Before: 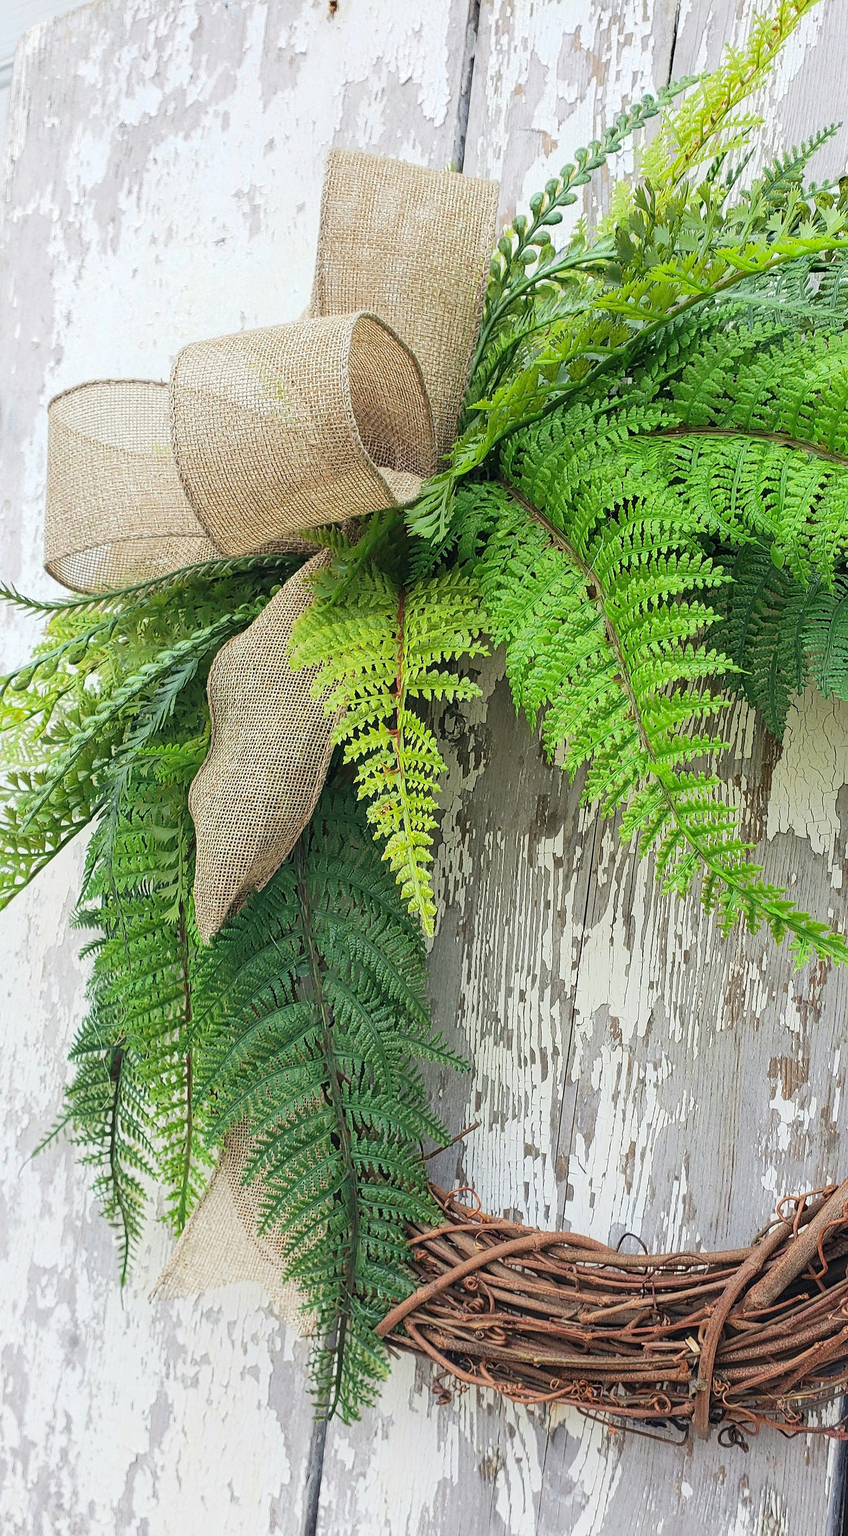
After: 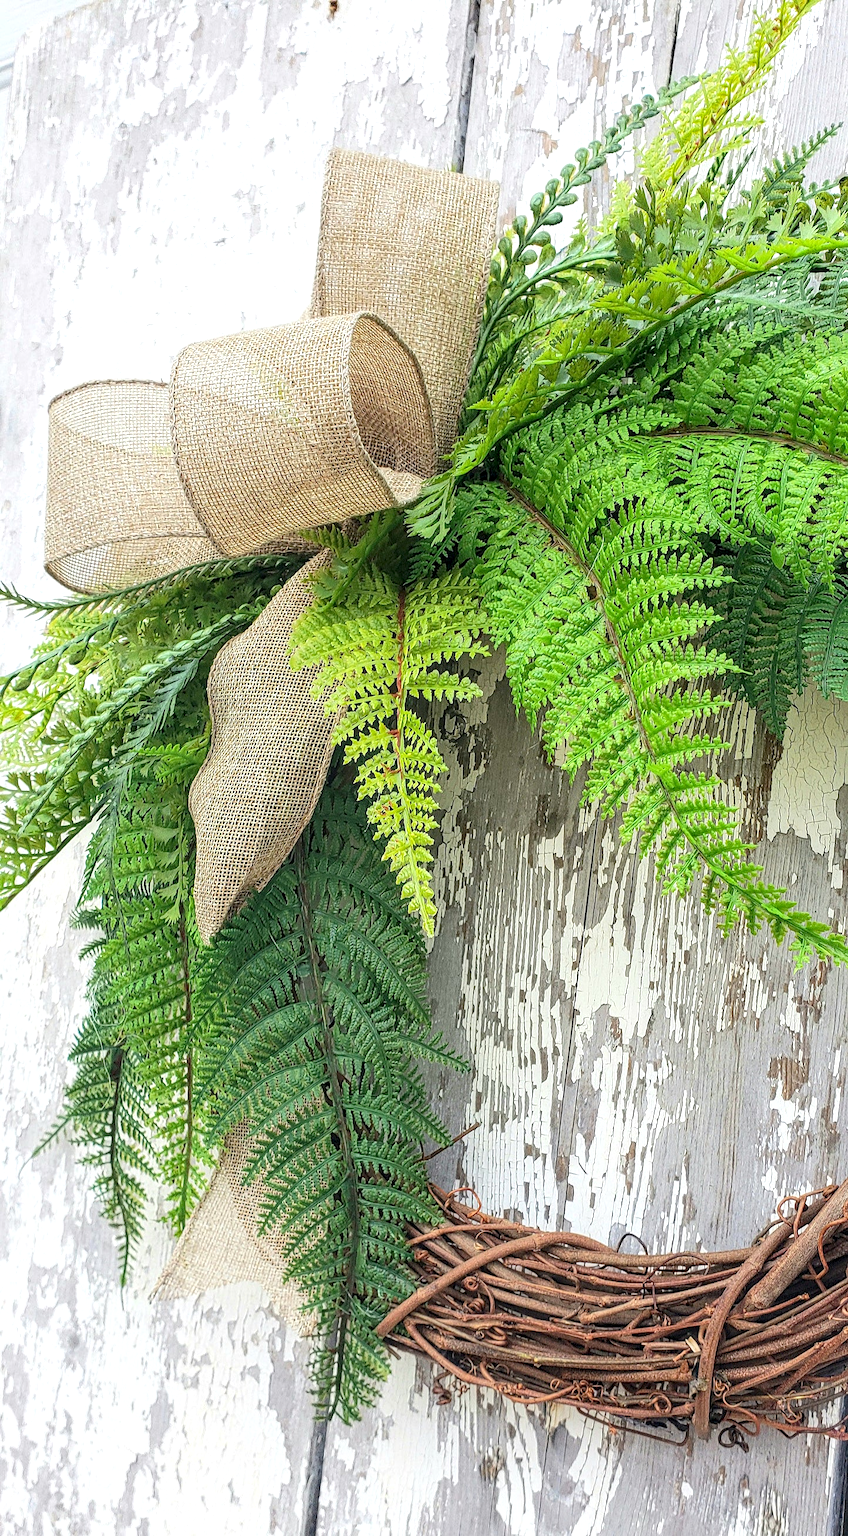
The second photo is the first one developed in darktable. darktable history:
exposure: black level correction 0.001, exposure 0.3 EV, compensate highlight preservation false
local contrast: on, module defaults
